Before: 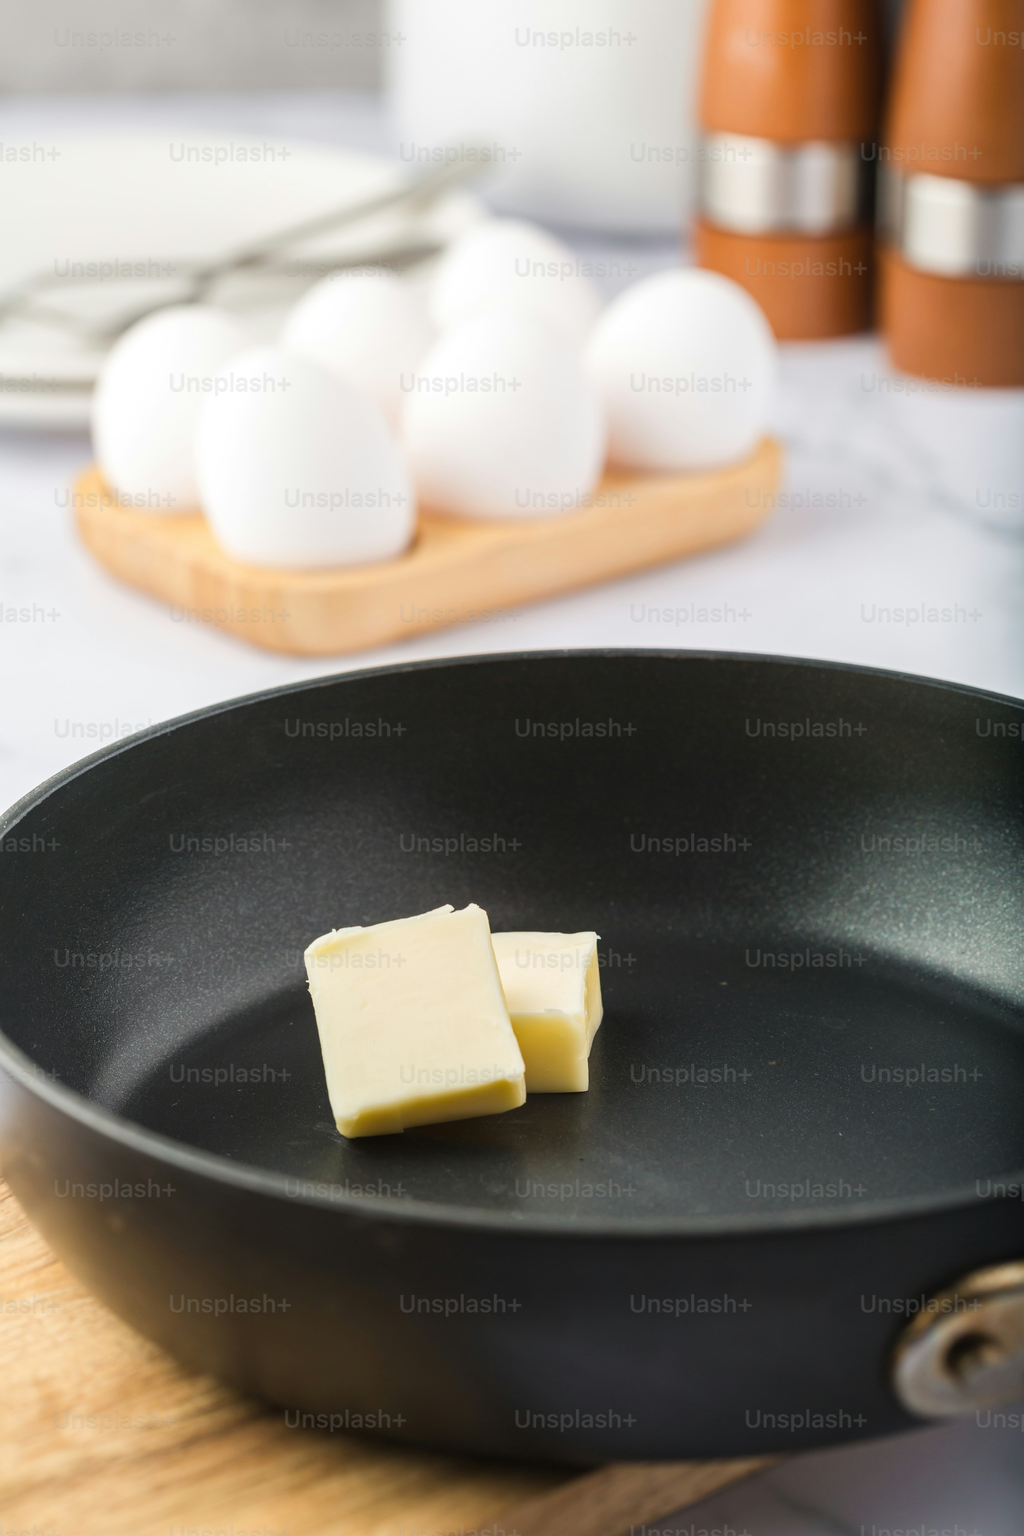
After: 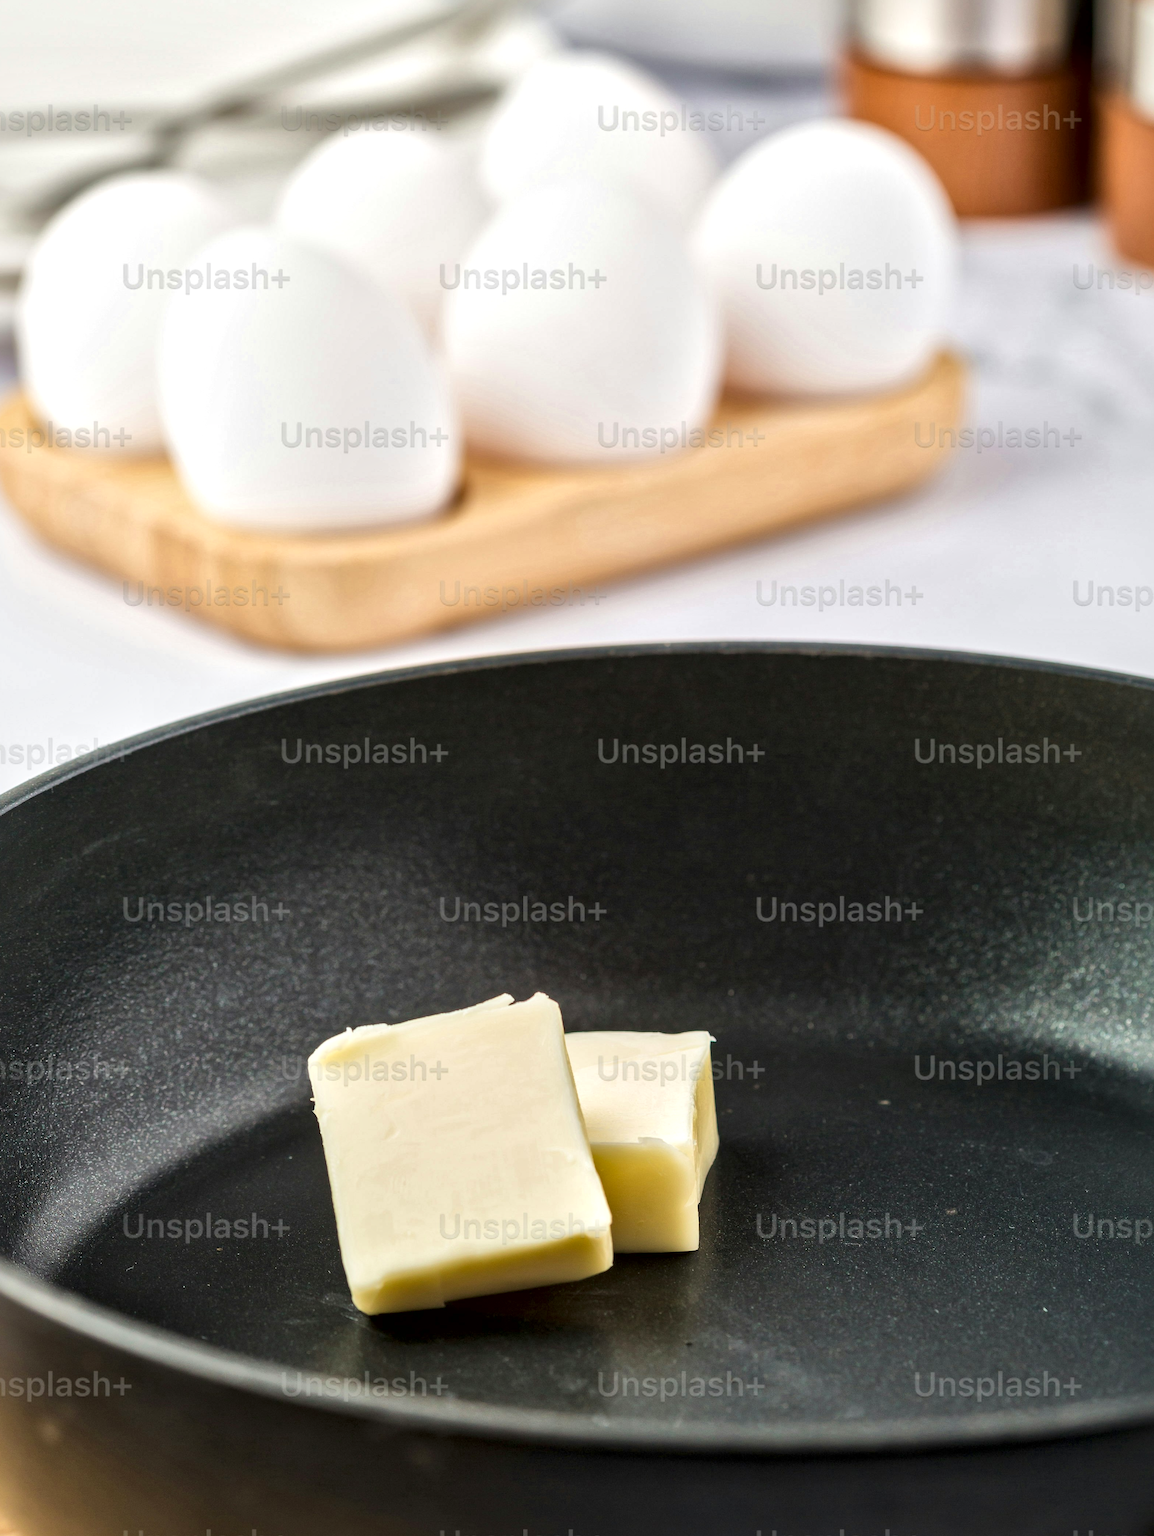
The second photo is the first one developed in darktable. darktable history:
local contrast: mode bilateral grid, contrast 44, coarseness 69, detail 214%, midtone range 0.2
crop: left 7.856%, top 11.836%, right 10.12%, bottom 15.387%
velvia: strength 15%
